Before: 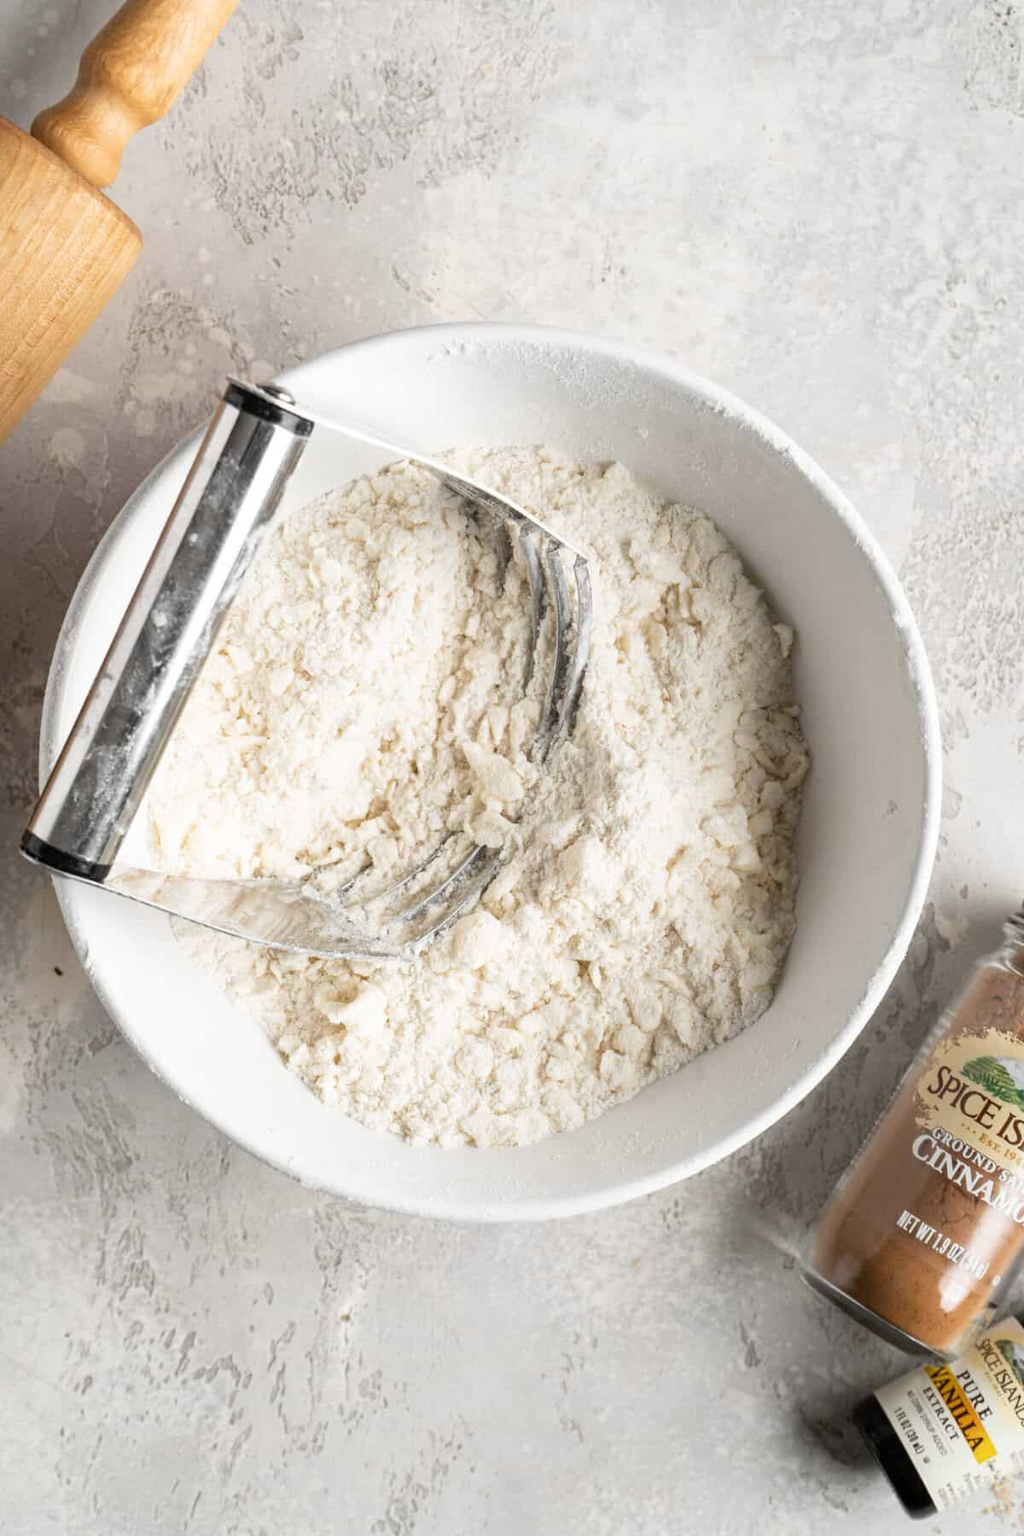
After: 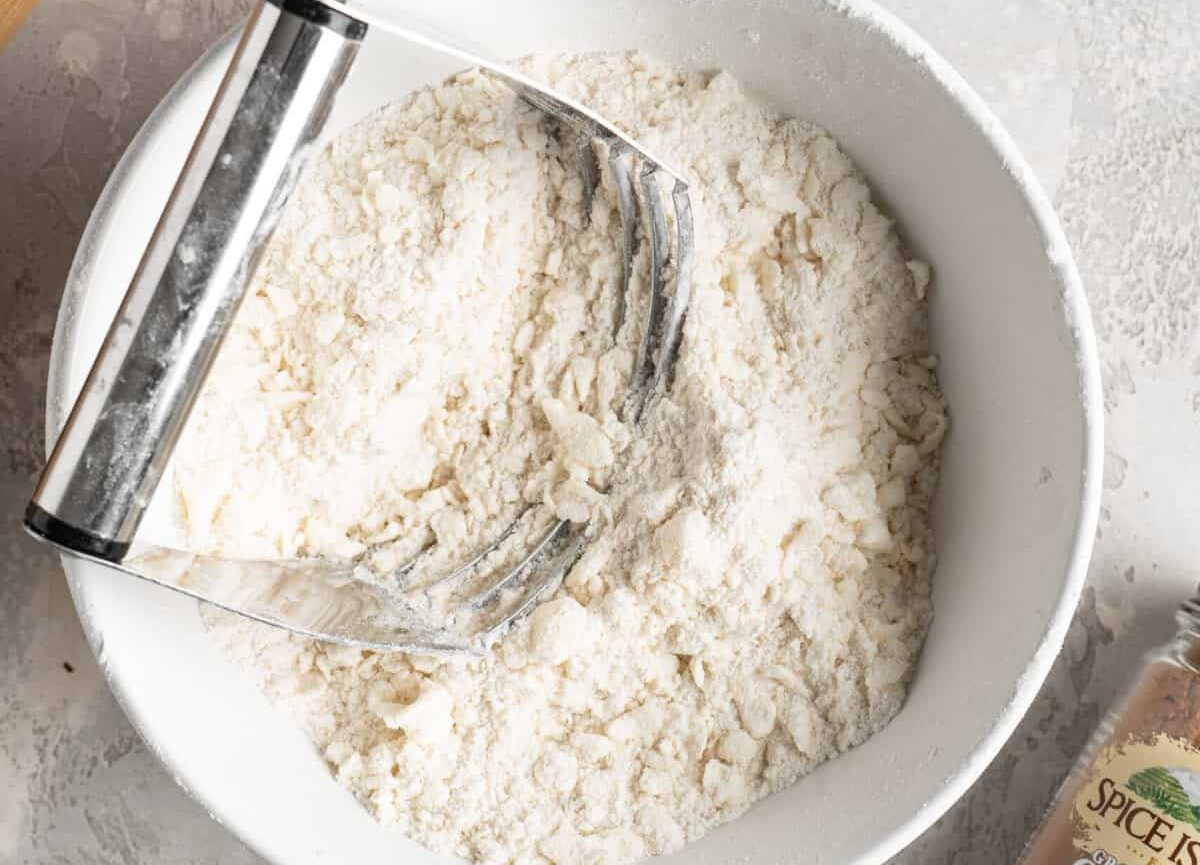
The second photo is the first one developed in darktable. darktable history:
crop and rotate: top 26.218%, bottom 25.683%
